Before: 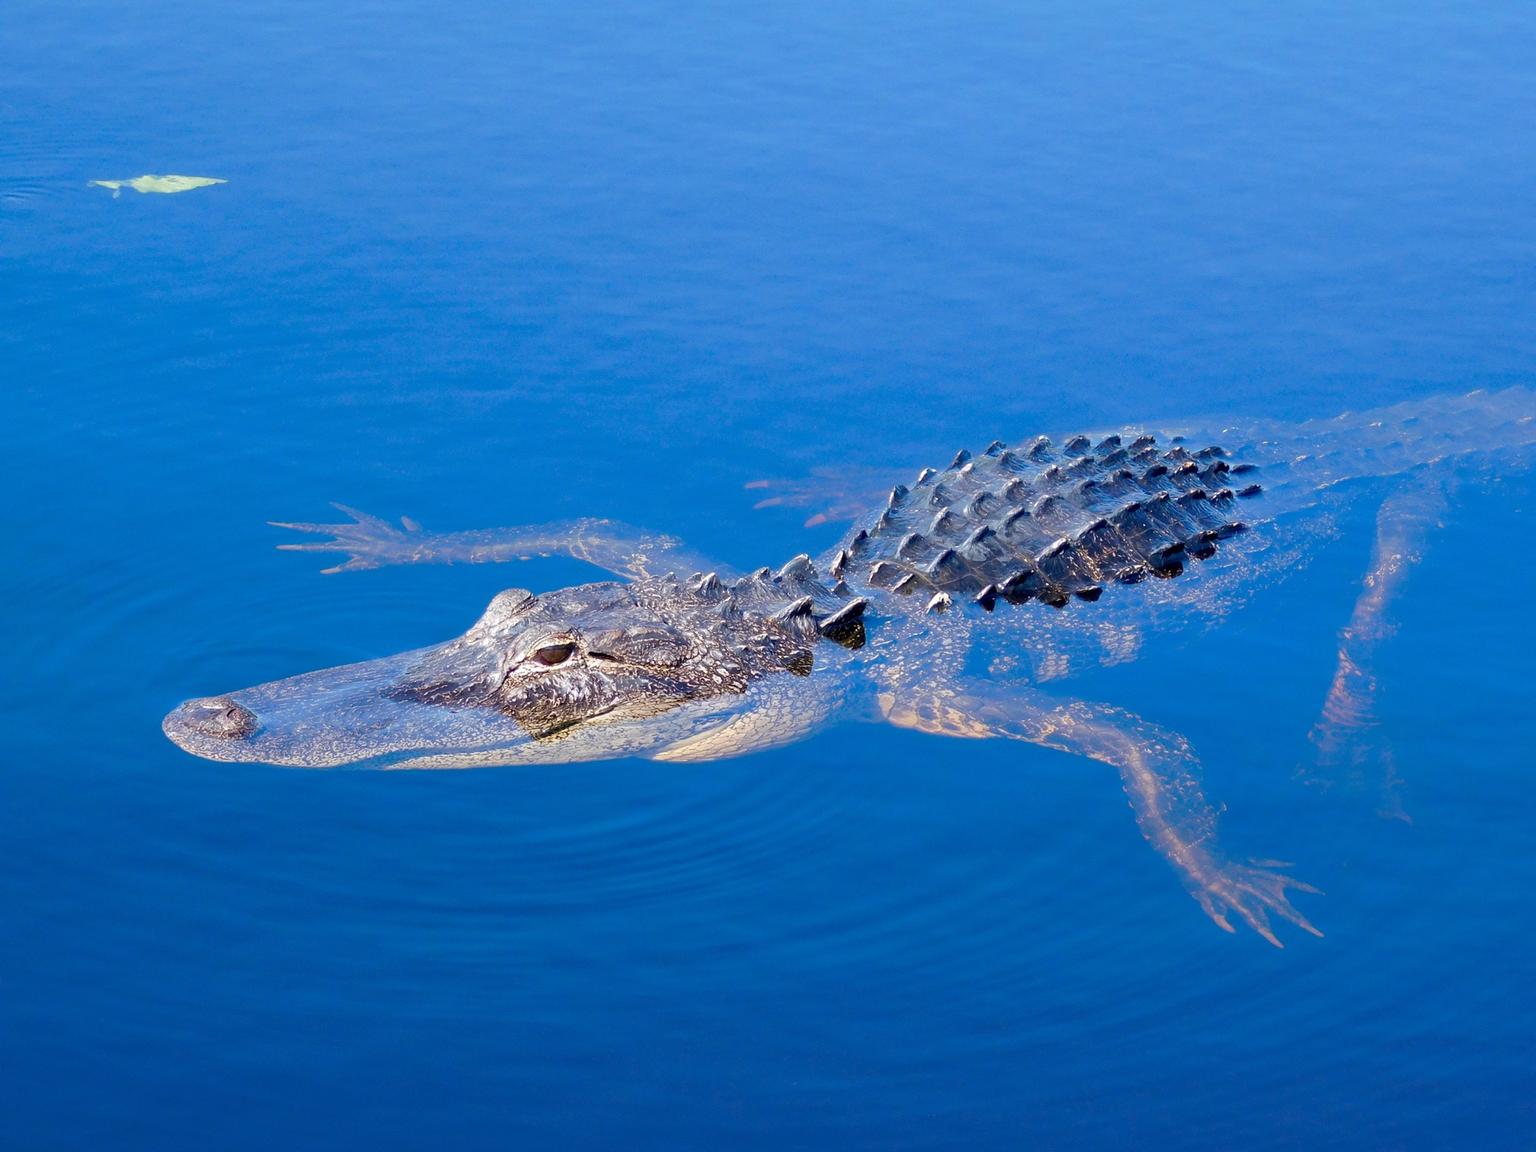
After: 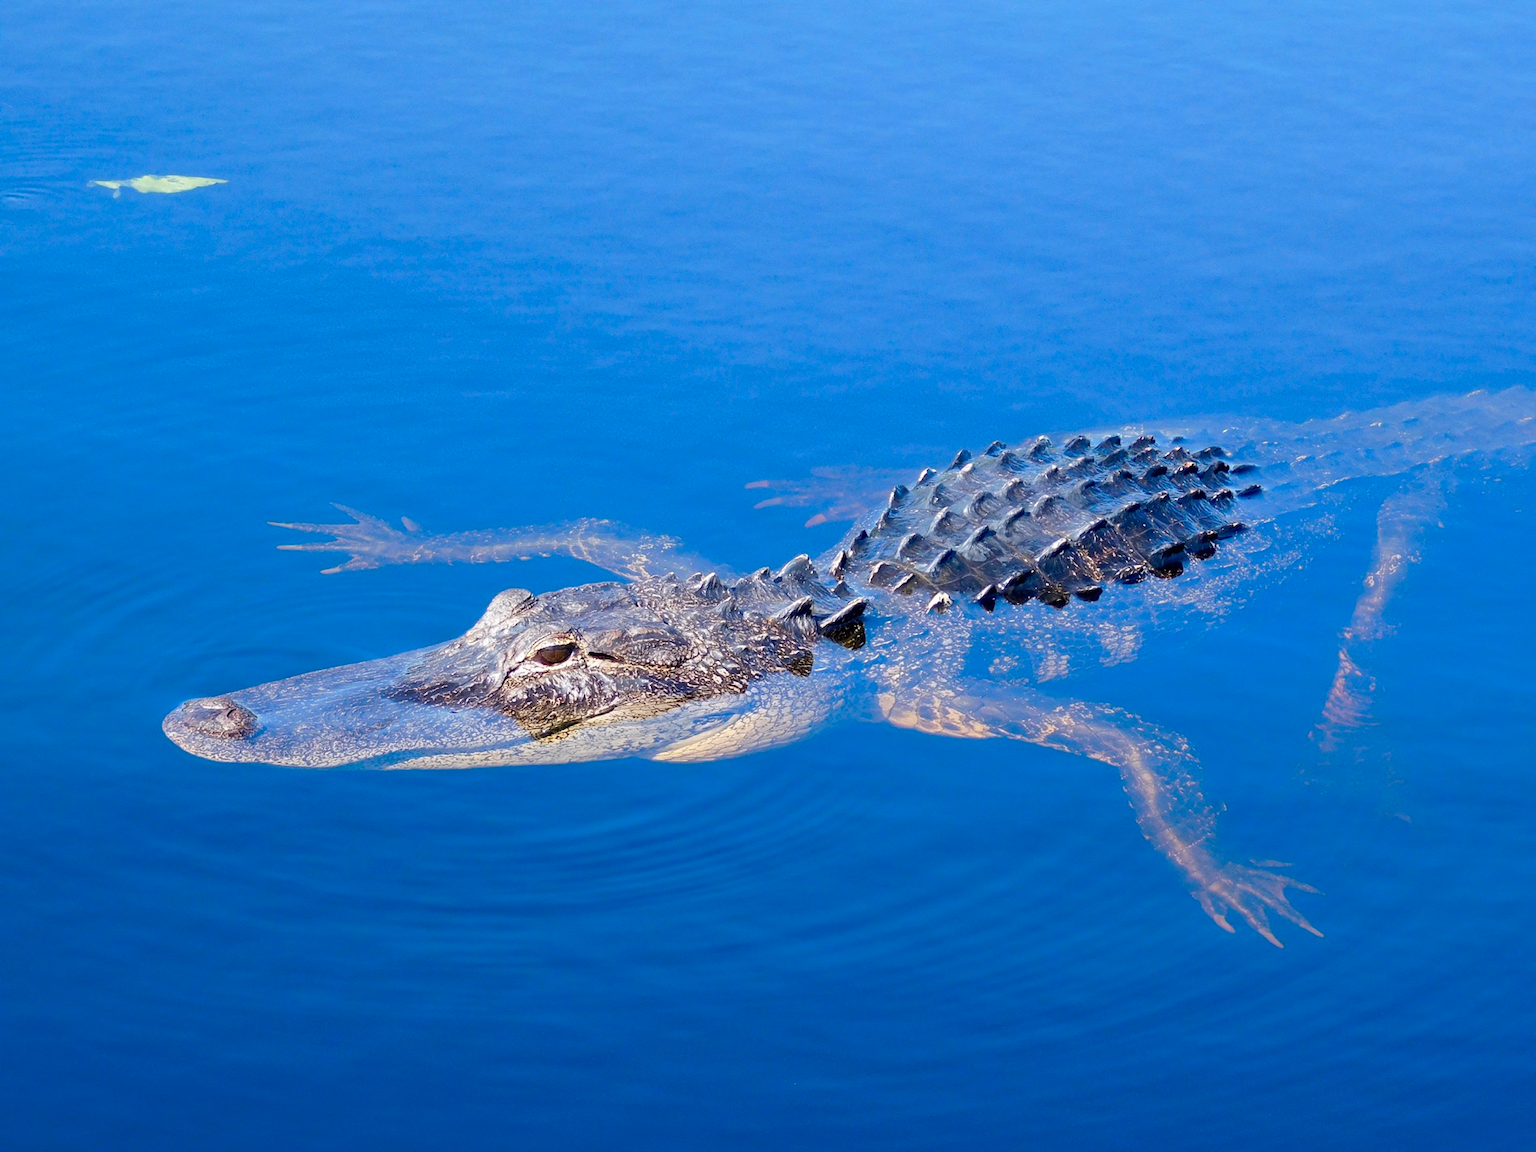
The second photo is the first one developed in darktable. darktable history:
contrast brightness saturation: contrast 0.105, brightness 0.026, saturation 0.09
